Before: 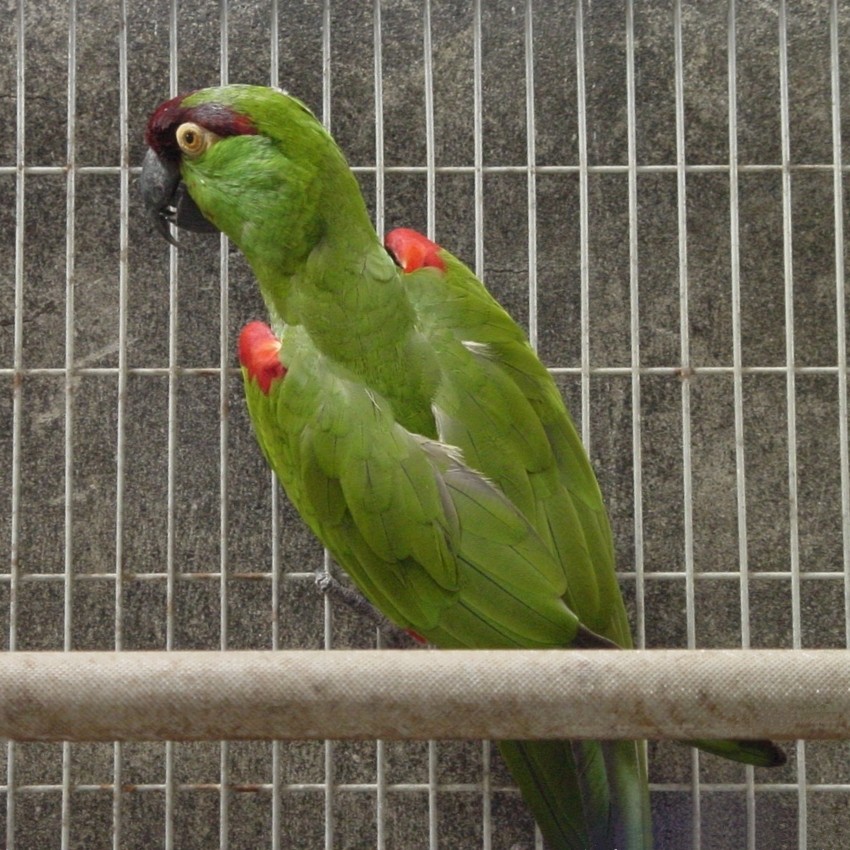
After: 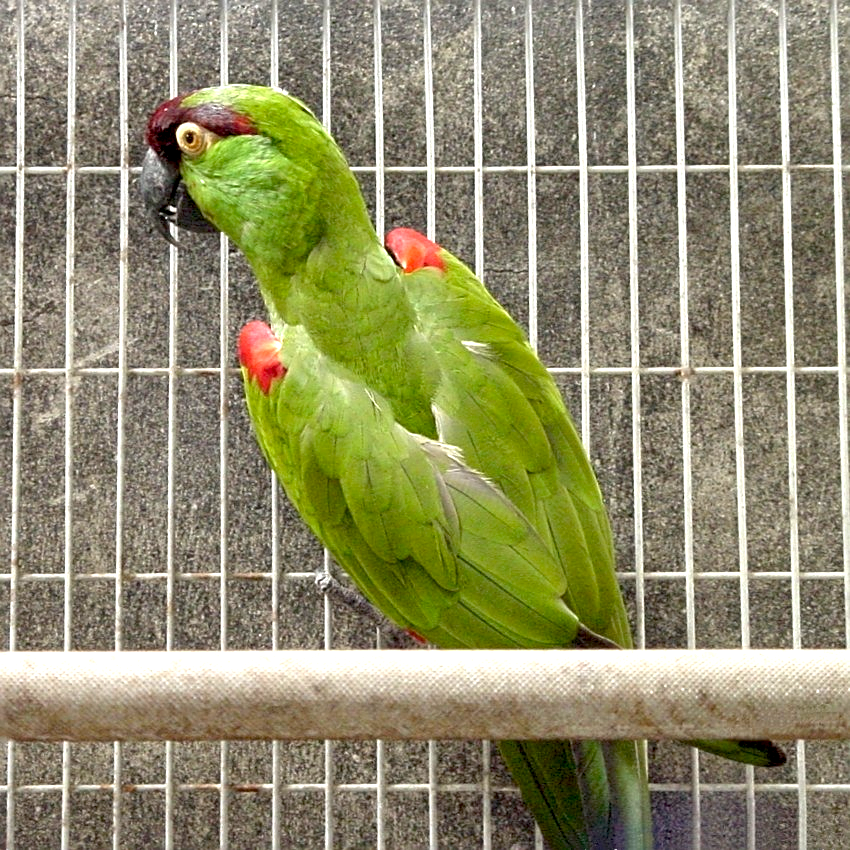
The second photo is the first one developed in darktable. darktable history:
sharpen: on, module defaults
exposure: black level correction 0.011, exposure 1.076 EV, compensate highlight preservation false
